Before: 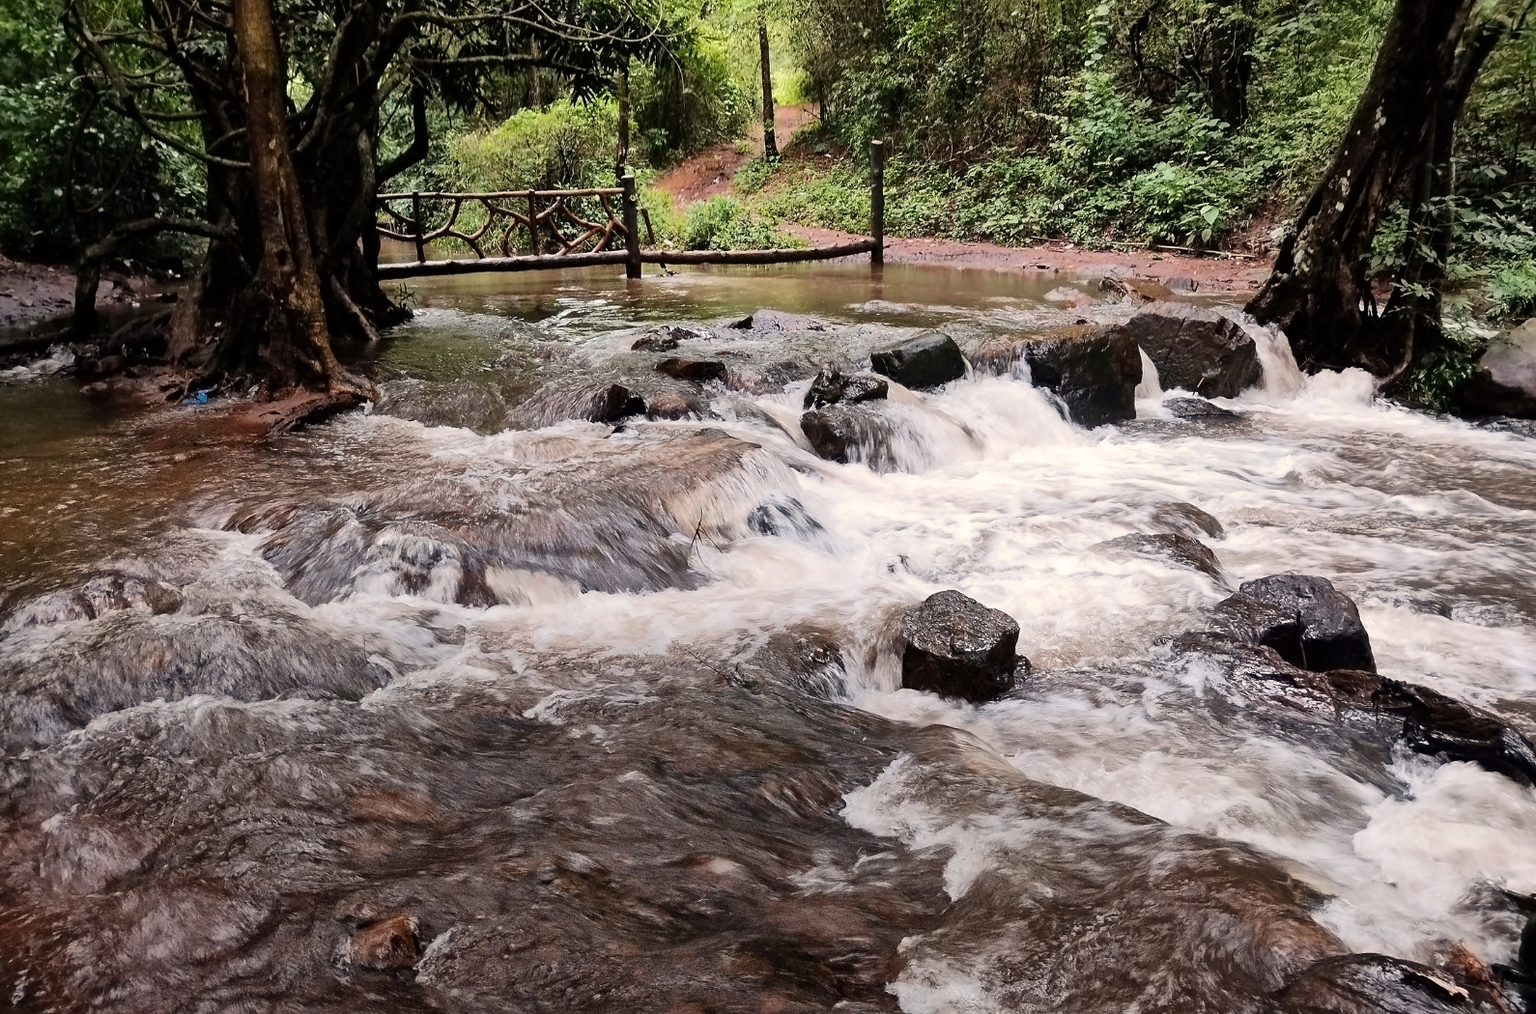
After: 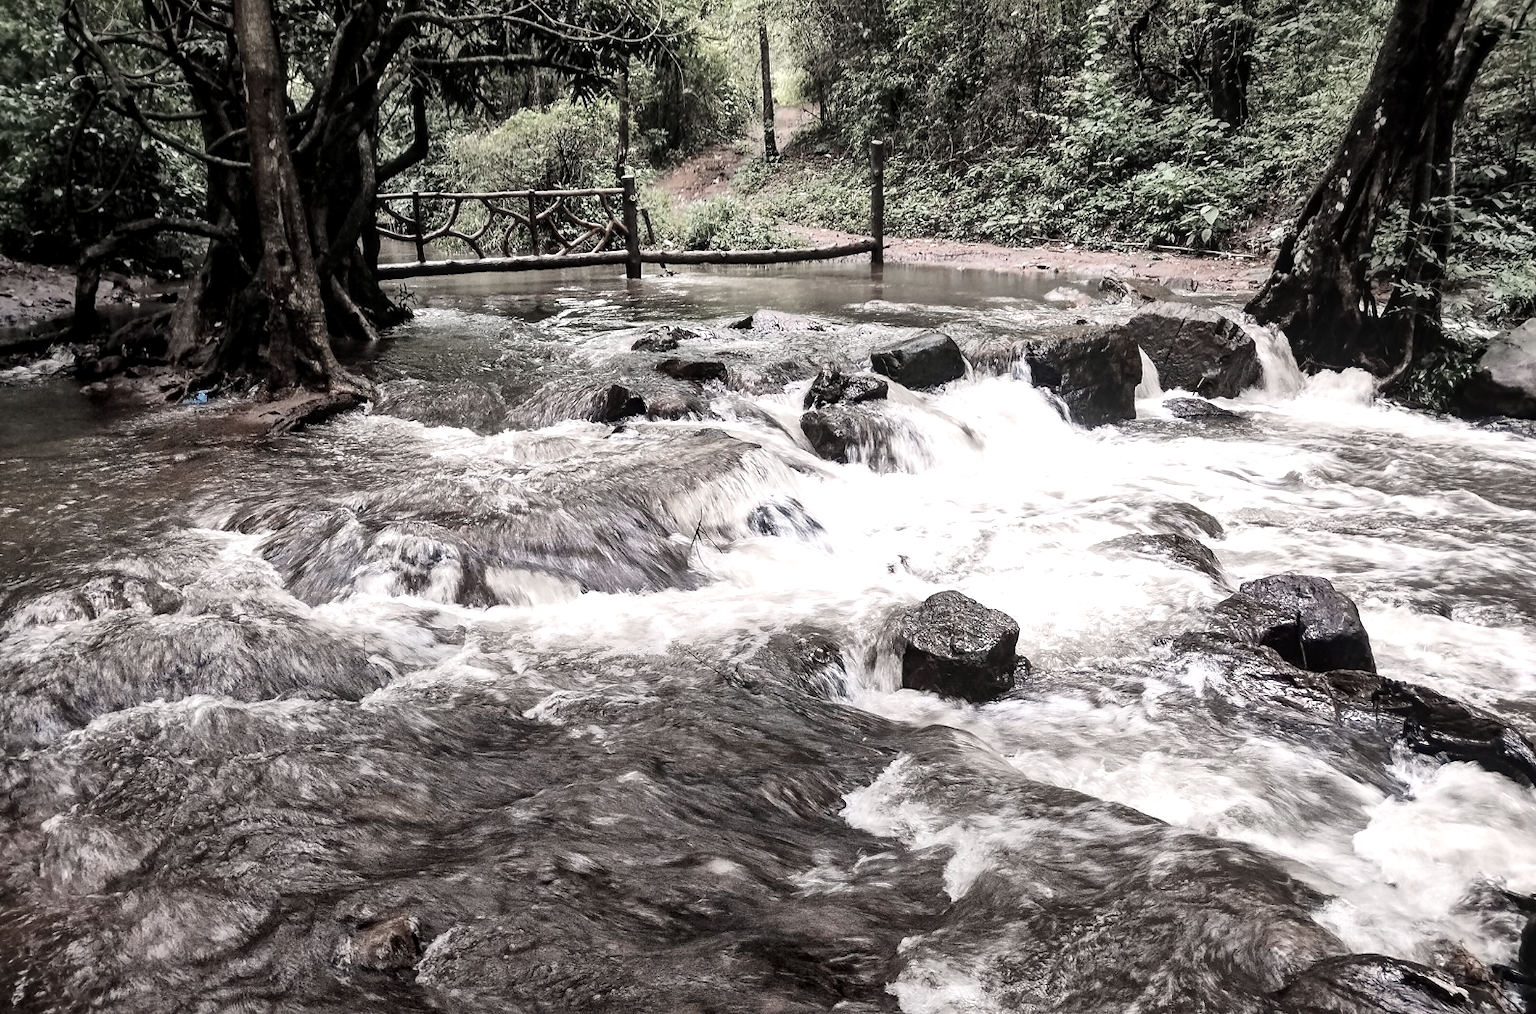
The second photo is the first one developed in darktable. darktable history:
contrast brightness saturation: saturation -0.04
exposure: exposure 0.507 EV, compensate highlight preservation false
local contrast: on, module defaults
color zones: curves: ch0 [(0, 0.613) (0.01, 0.613) (0.245, 0.448) (0.498, 0.529) (0.642, 0.665) (0.879, 0.777) (0.99, 0.613)]; ch1 [(0, 0.272) (0.219, 0.127) (0.724, 0.346)]
